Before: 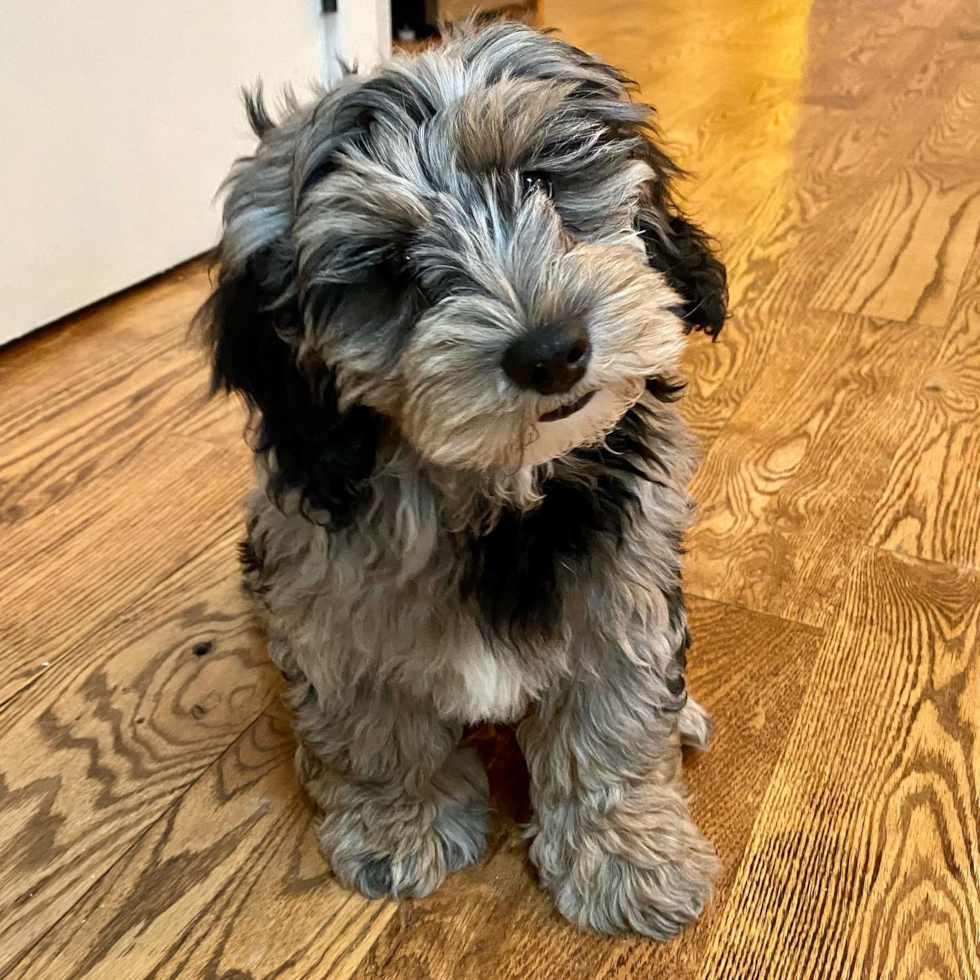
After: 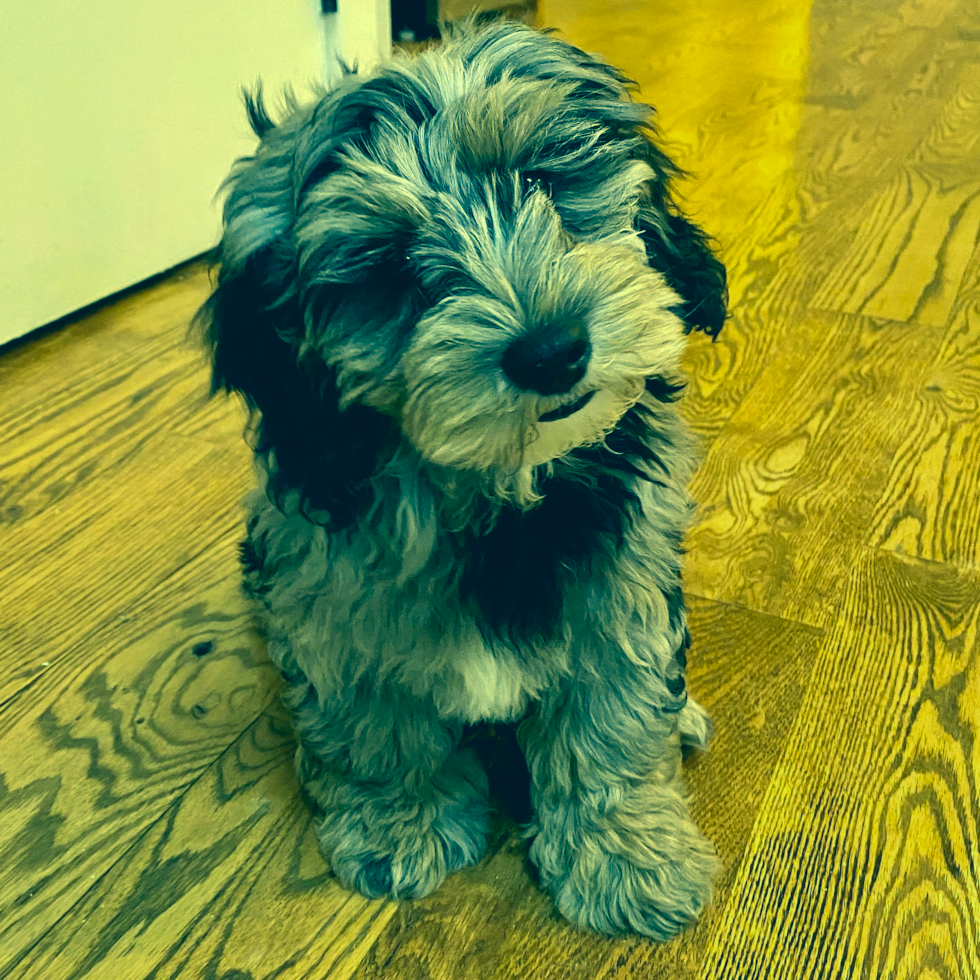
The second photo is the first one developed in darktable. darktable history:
color correction: highlights a* -15.7, highlights b* 39.89, shadows a* -39.23, shadows b* -25.89
